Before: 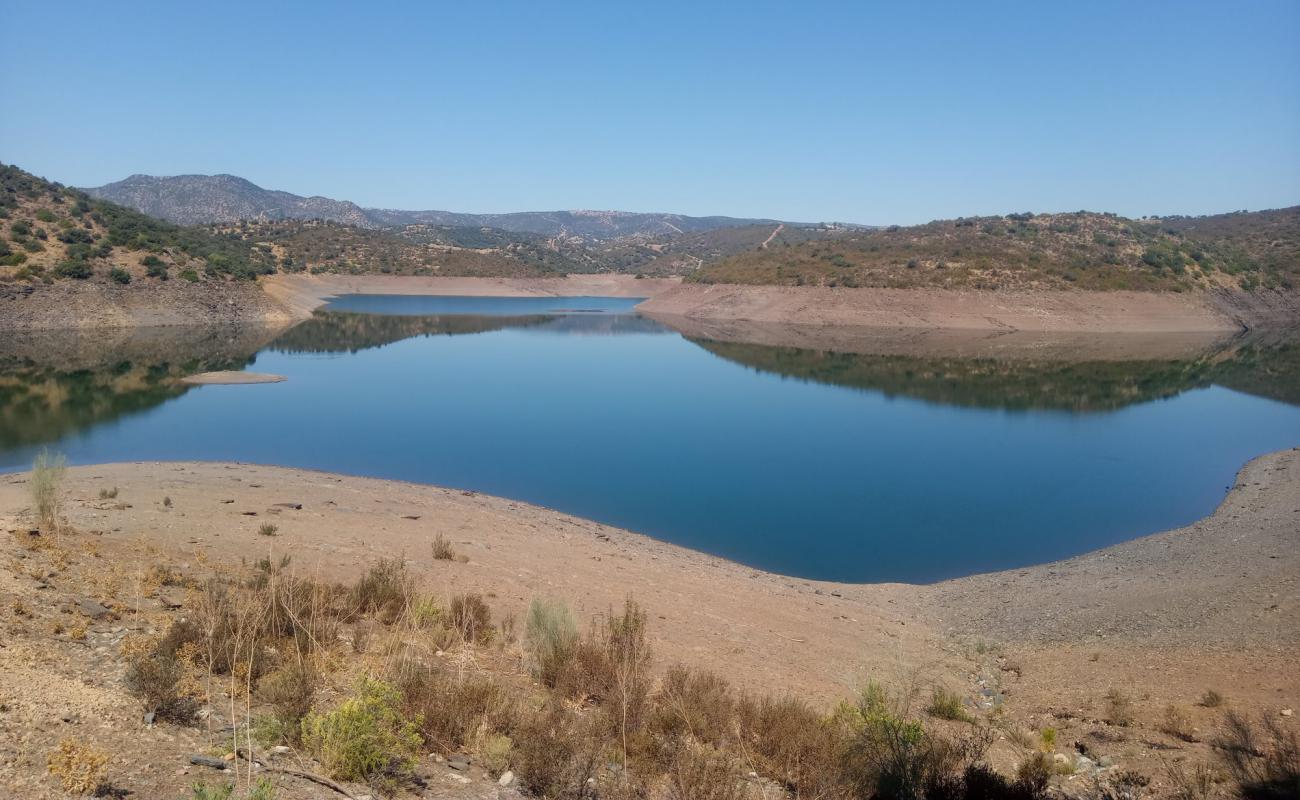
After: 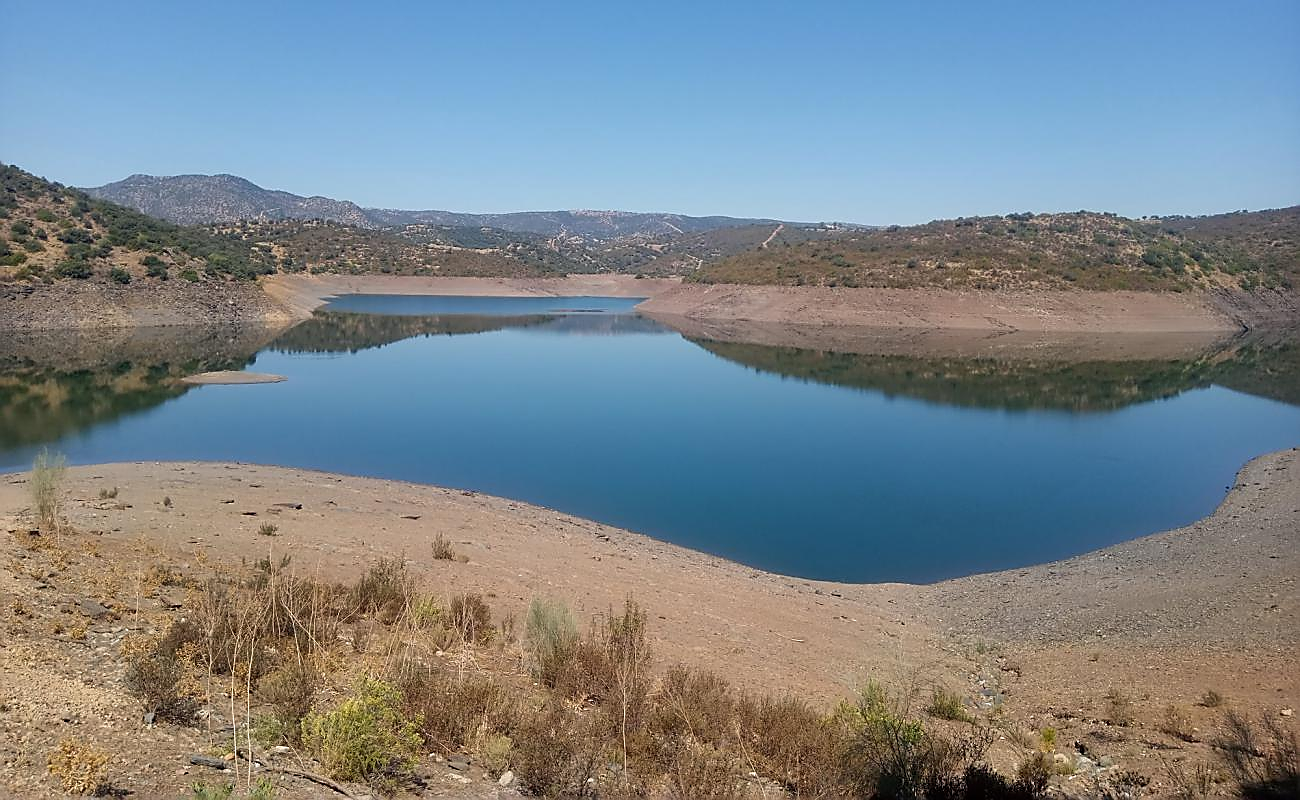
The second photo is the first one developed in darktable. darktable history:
sharpen: radius 1.407, amount 1.255, threshold 0.81
shadows and highlights: shadows 36.26, highlights -27.31, soften with gaussian
